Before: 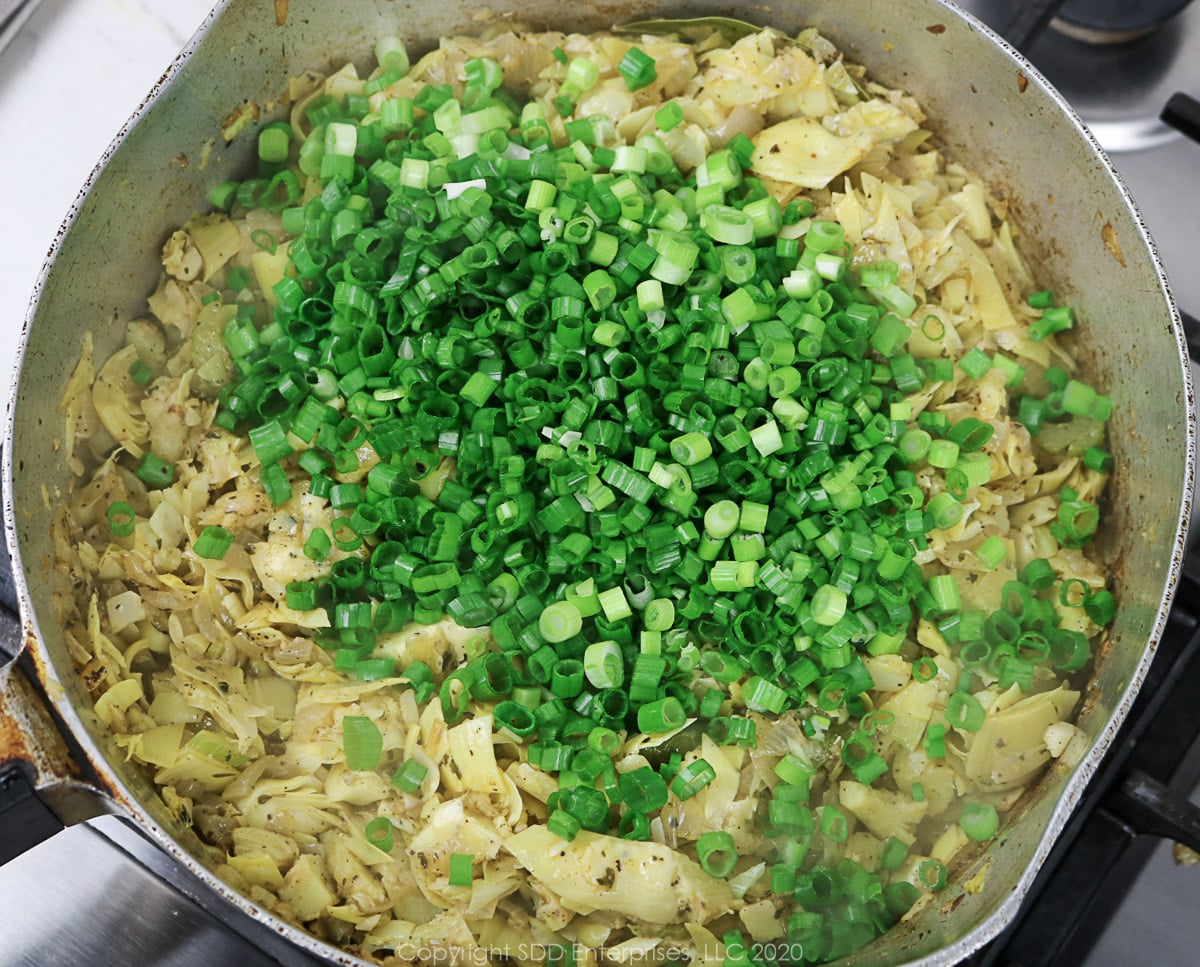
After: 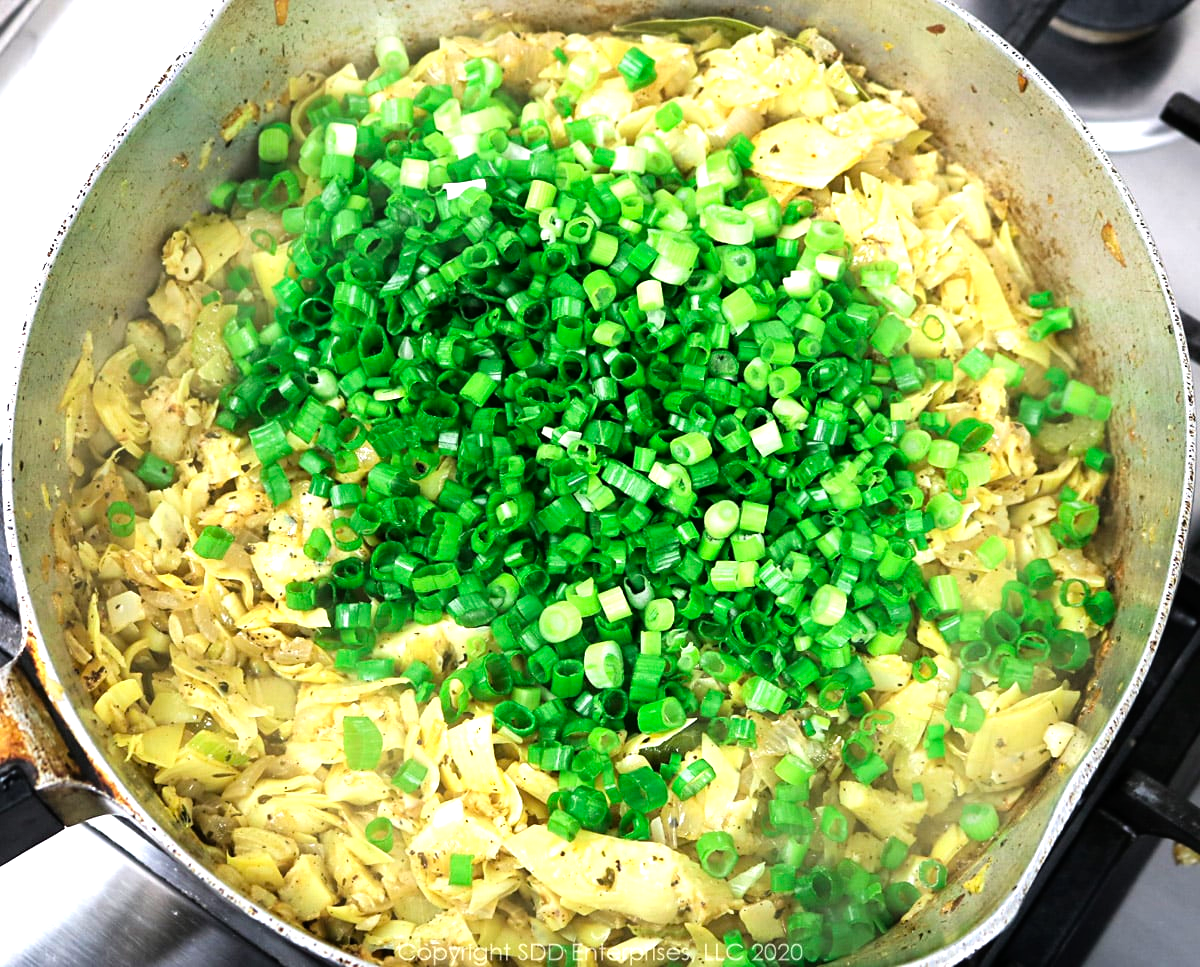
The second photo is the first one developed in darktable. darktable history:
tone equalizer: -8 EV -1.07 EV, -7 EV -1.04 EV, -6 EV -0.902 EV, -5 EV -0.601 EV, -3 EV 0.562 EV, -2 EV 0.839 EV, -1 EV 0.988 EV, +0 EV 1.07 EV
